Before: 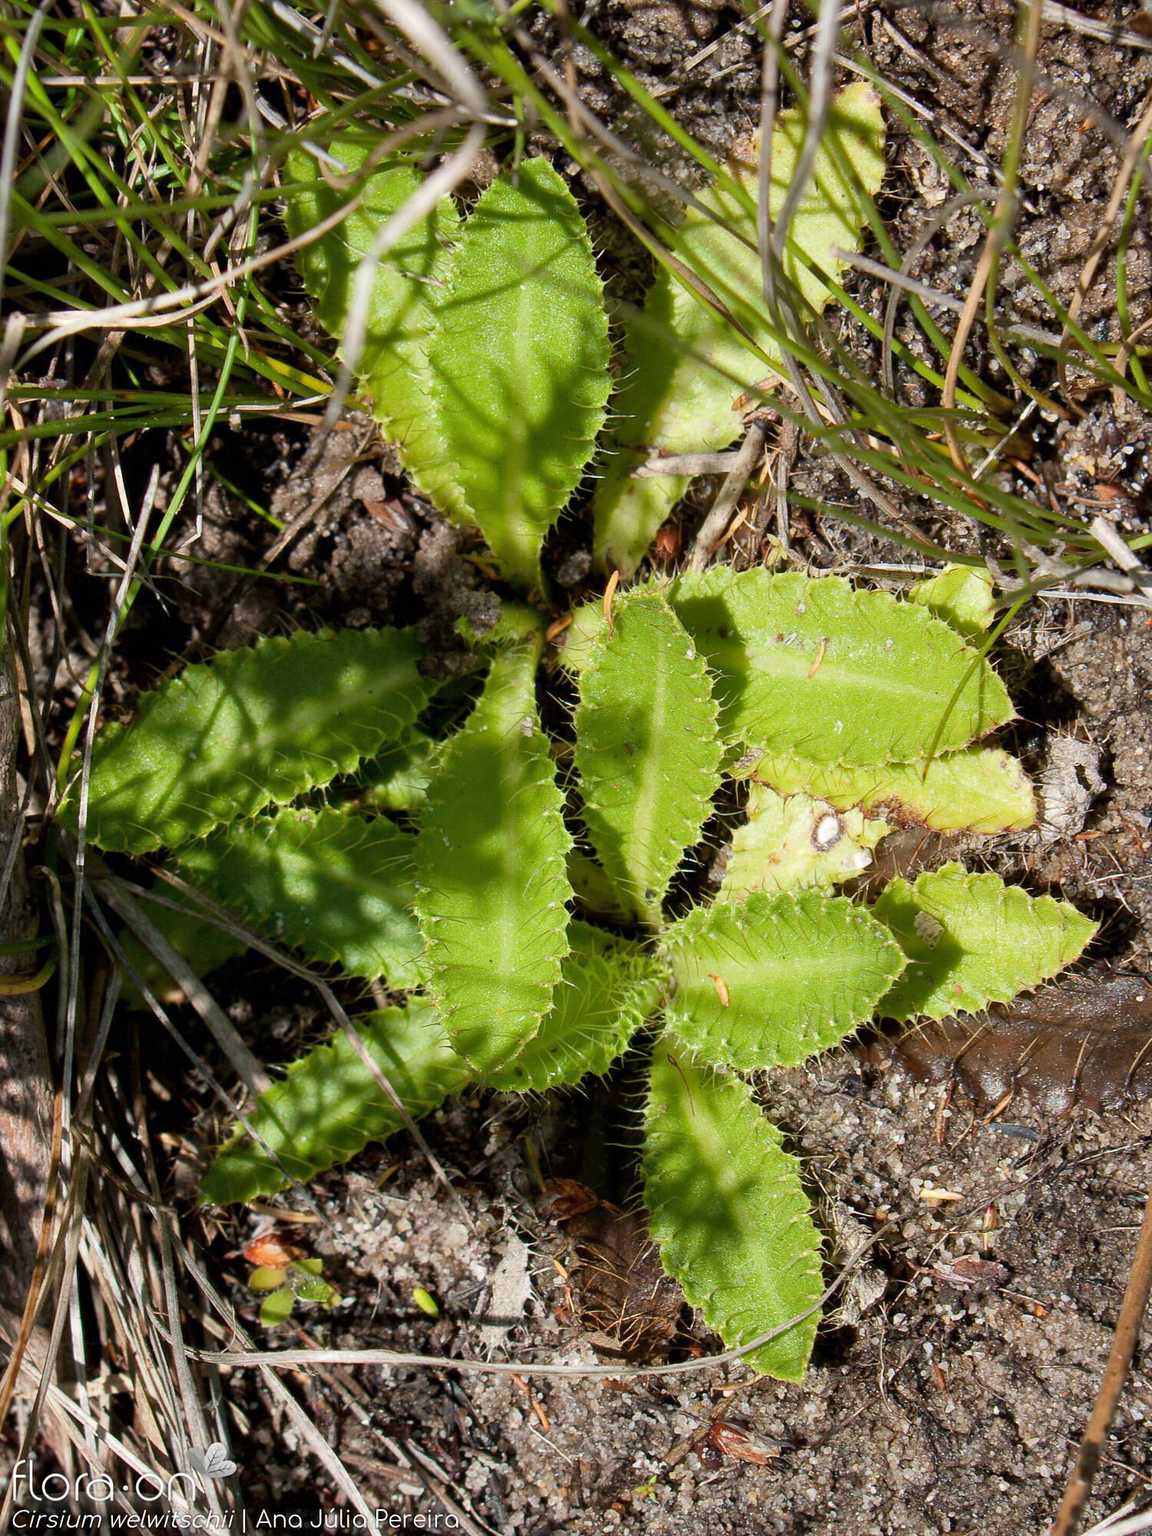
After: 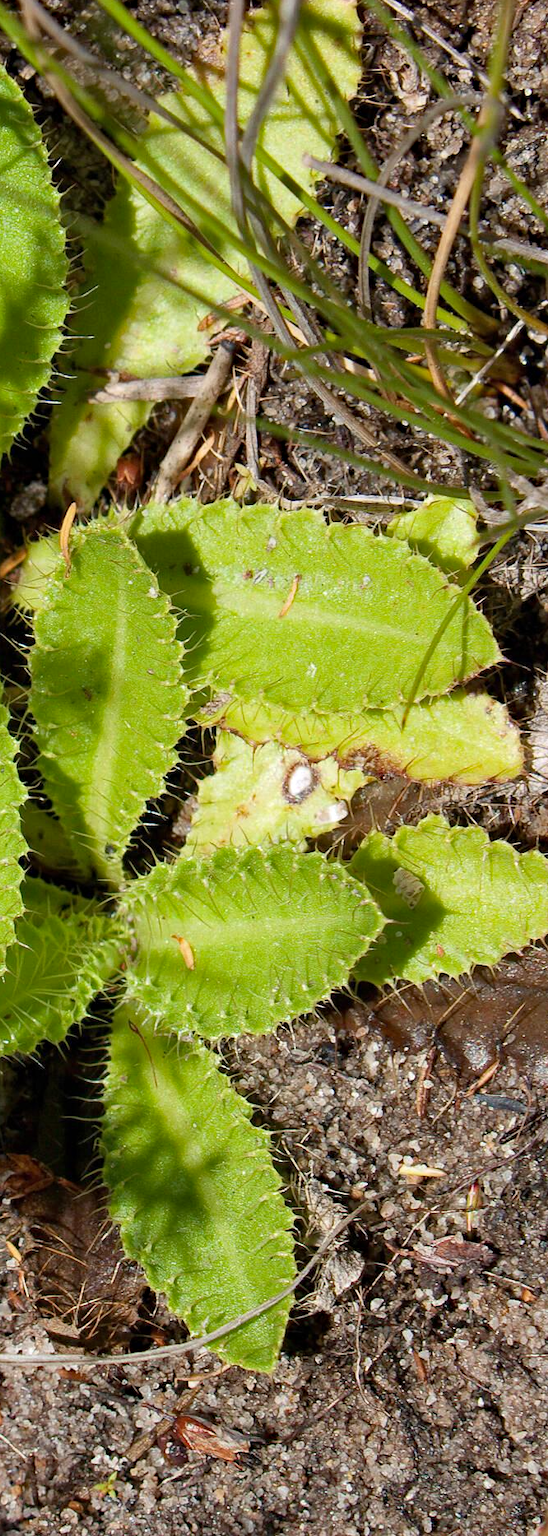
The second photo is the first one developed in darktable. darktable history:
crop: left 47.586%, top 6.641%, right 7.922%
haze removal: strength 0.3, distance 0.244, compatibility mode true
